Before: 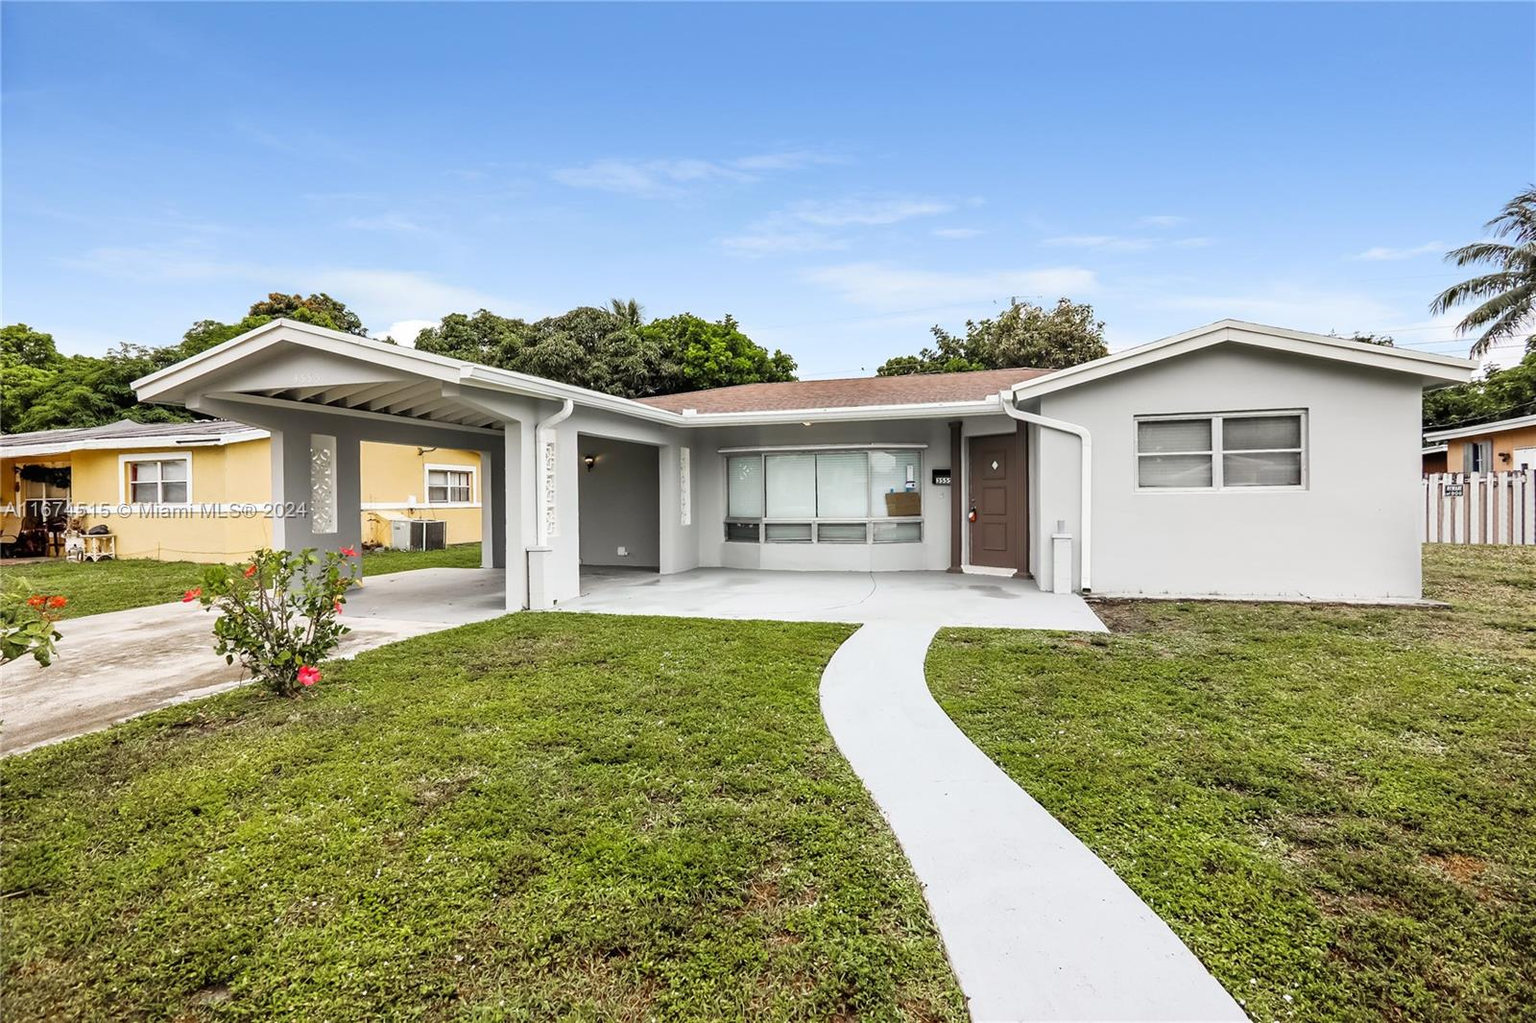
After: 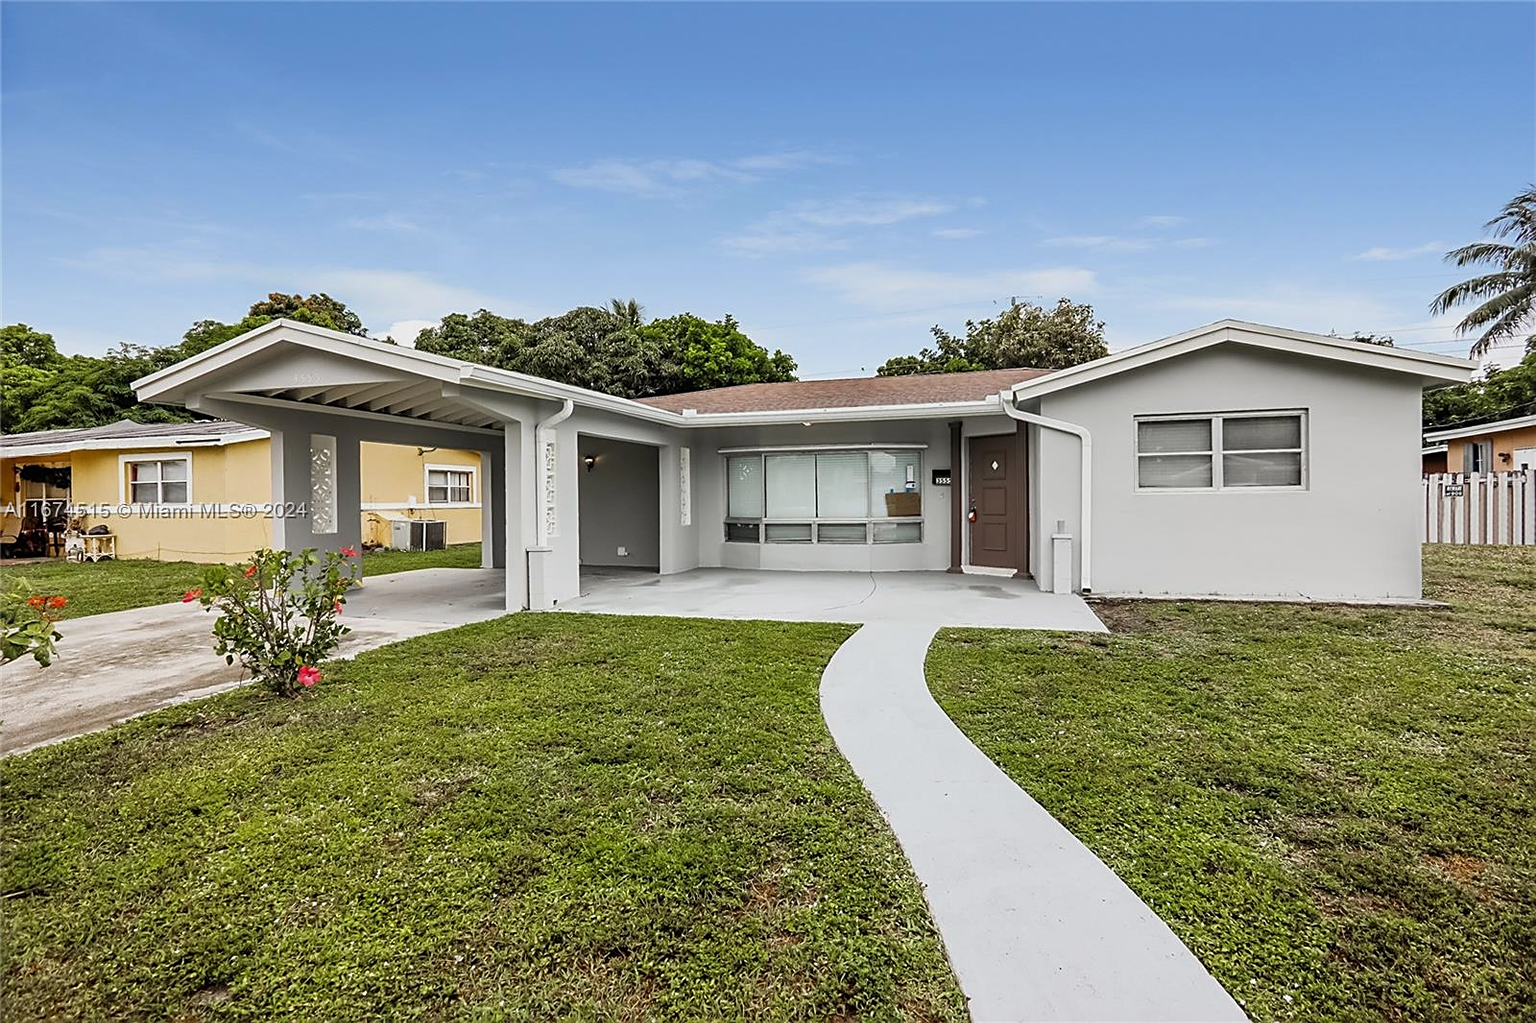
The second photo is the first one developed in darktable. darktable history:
base curve: curves: ch0 [(0, 0) (0.303, 0.277) (1, 1)]
sharpen: amount 0.478
exposure: exposure -0.116 EV, compensate exposure bias true
